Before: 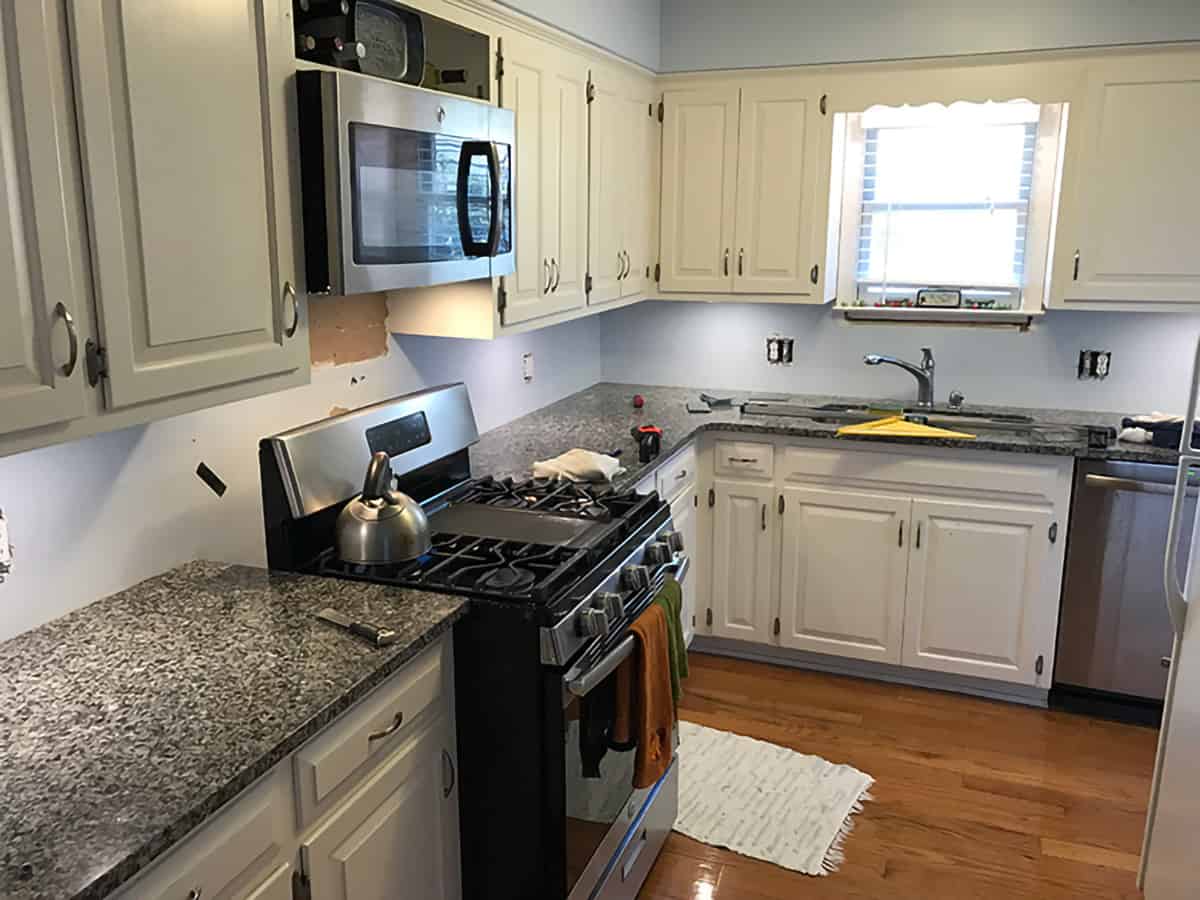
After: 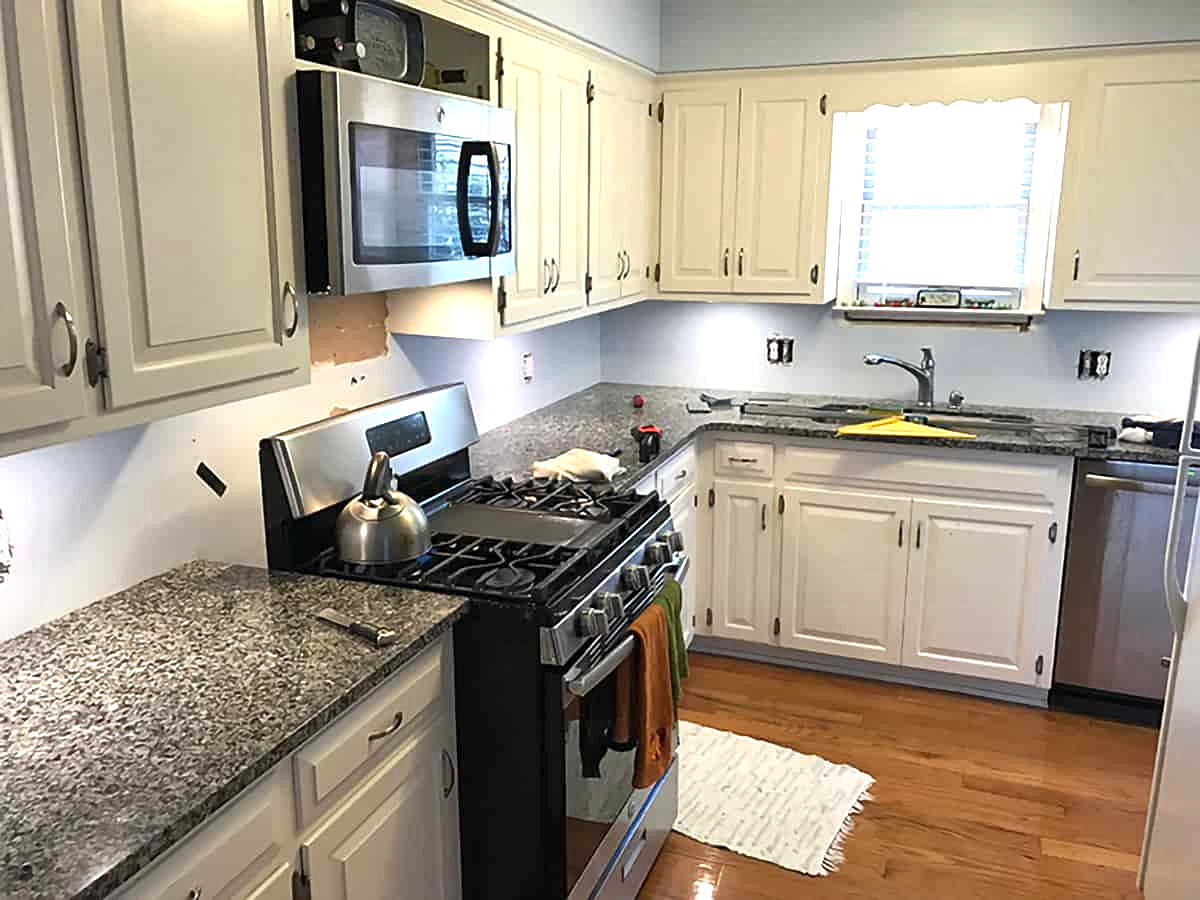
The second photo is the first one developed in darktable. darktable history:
sharpen: amount 0.2
exposure: exposure 0.64 EV, compensate highlight preservation false
shadows and highlights: shadows 37.27, highlights -28.18, soften with gaussian
